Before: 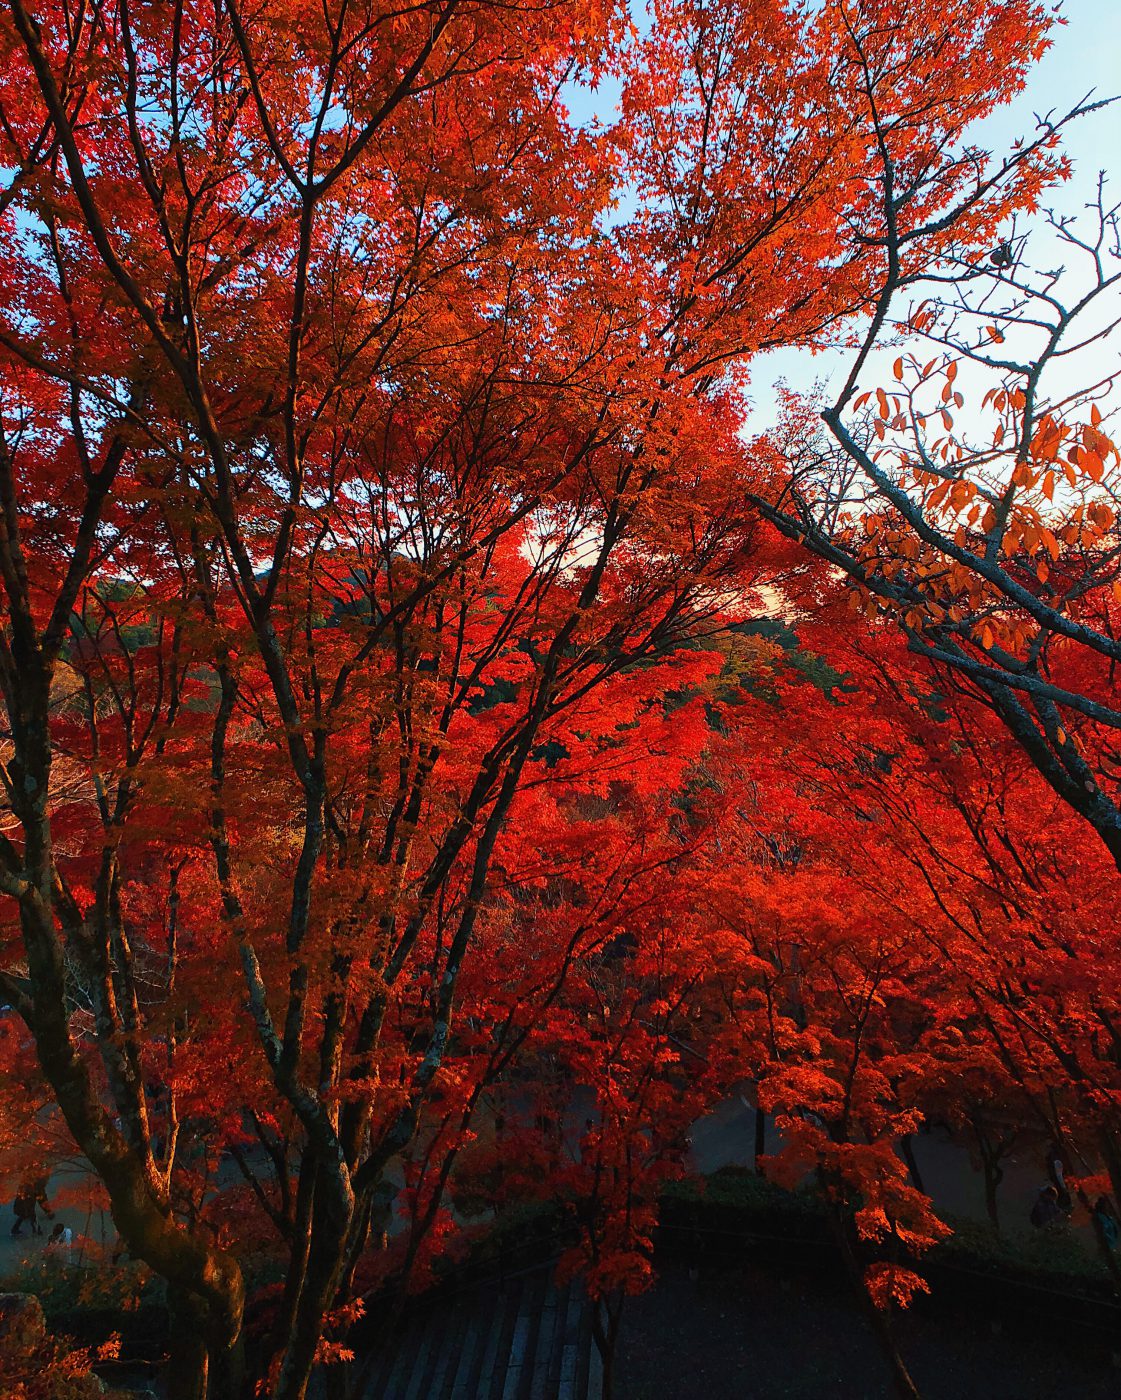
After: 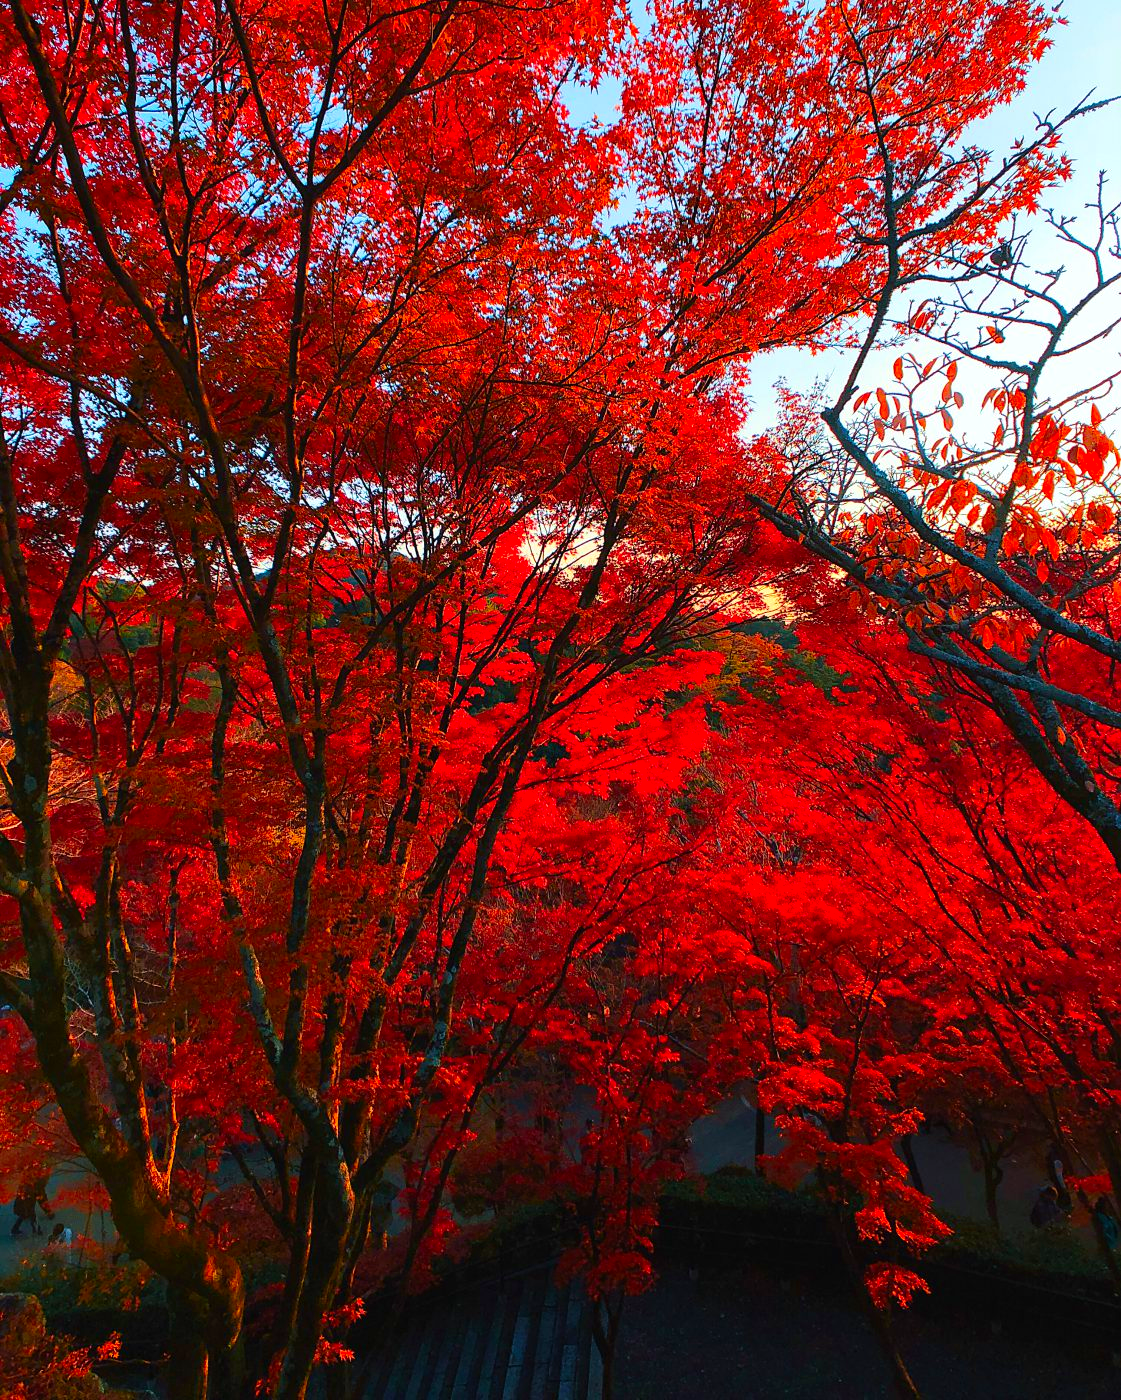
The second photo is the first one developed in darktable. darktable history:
velvia: on, module defaults
color zones: curves: ch0 [(0.224, 0.526) (0.75, 0.5)]; ch1 [(0.055, 0.526) (0.224, 0.761) (0.377, 0.526) (0.75, 0.5)]
exposure: exposure 0.127 EV, compensate highlight preservation false
contrast brightness saturation: saturation 0.179
